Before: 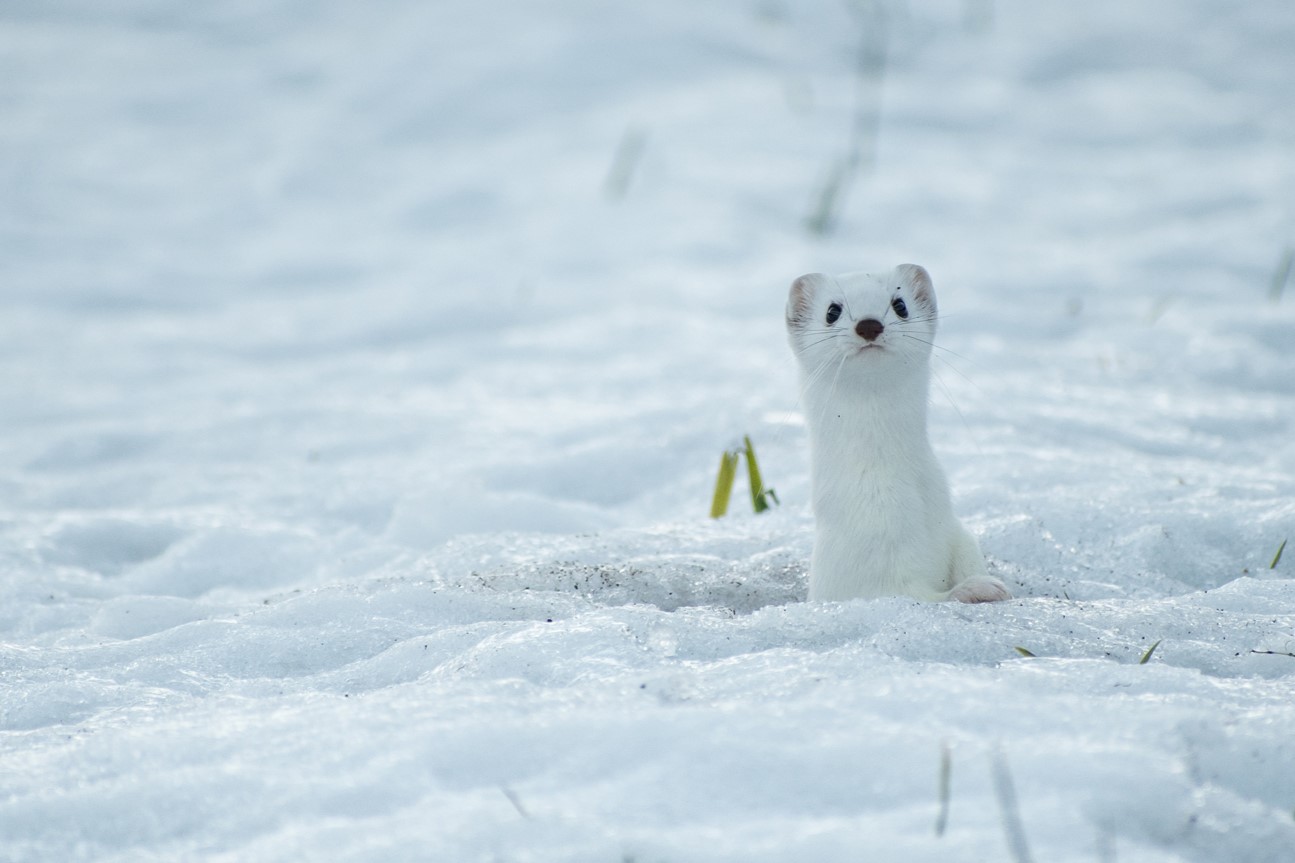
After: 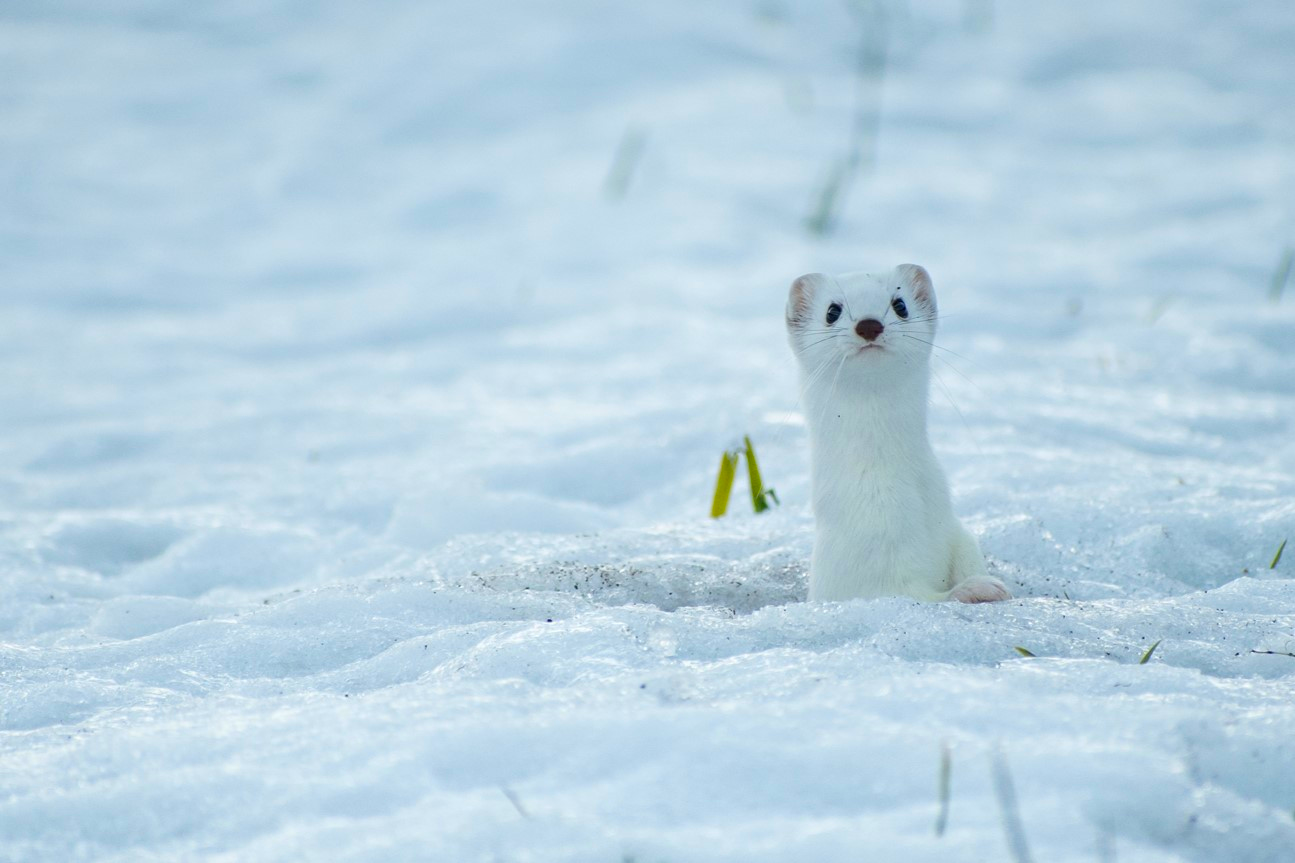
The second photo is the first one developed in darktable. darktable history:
color balance rgb: linear chroma grading › global chroma 22.863%, perceptual saturation grading › global saturation 25.799%
